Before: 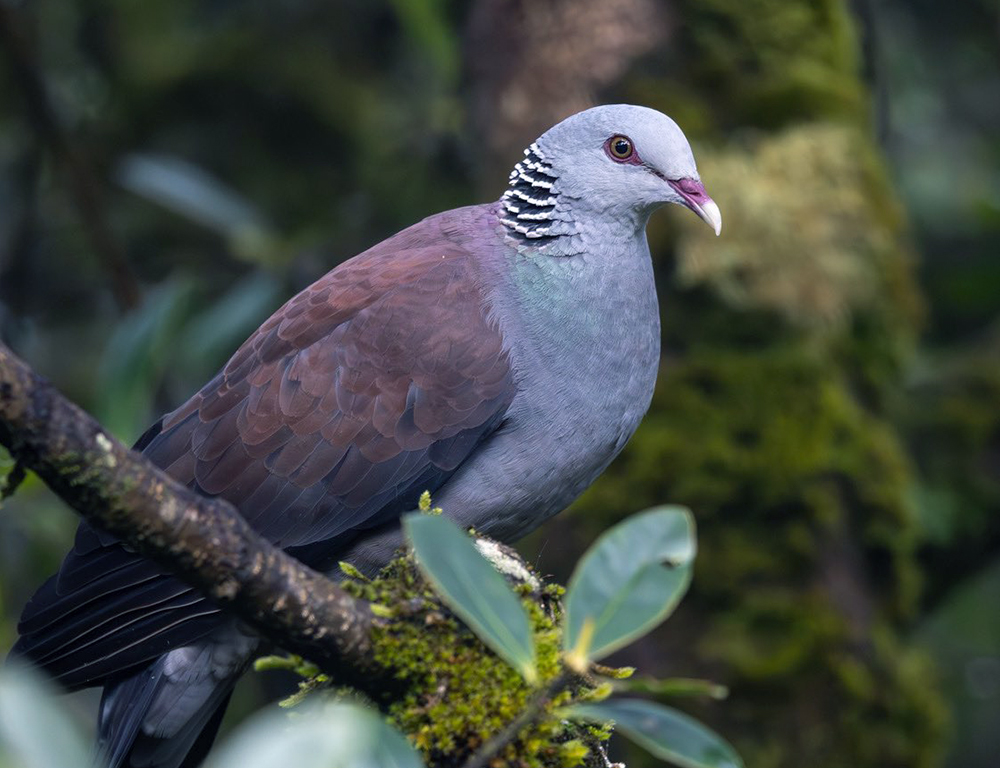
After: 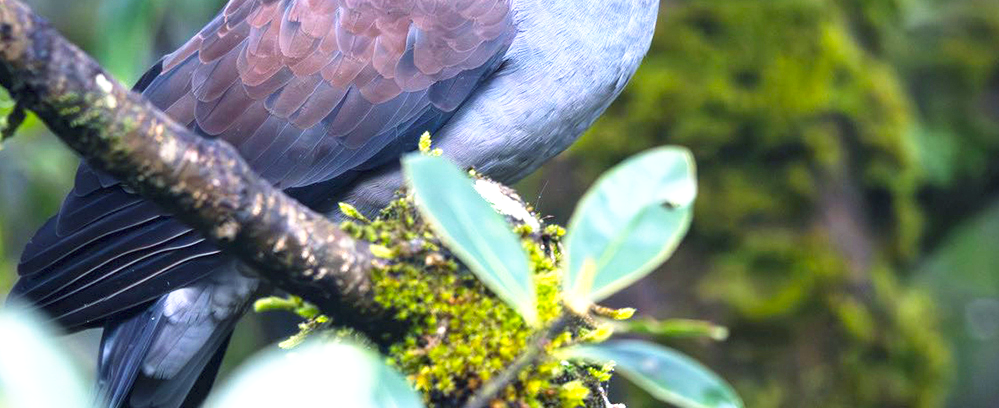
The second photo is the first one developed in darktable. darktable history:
crop and rotate: top 46.81%, right 0.013%
exposure: black level correction 0, exposure 1.469 EV, compensate highlight preservation false
base curve: curves: ch0 [(0, 0) (0.688, 0.865) (1, 1)], preserve colors none
contrast brightness saturation: contrast 0.04, saturation 0.159
